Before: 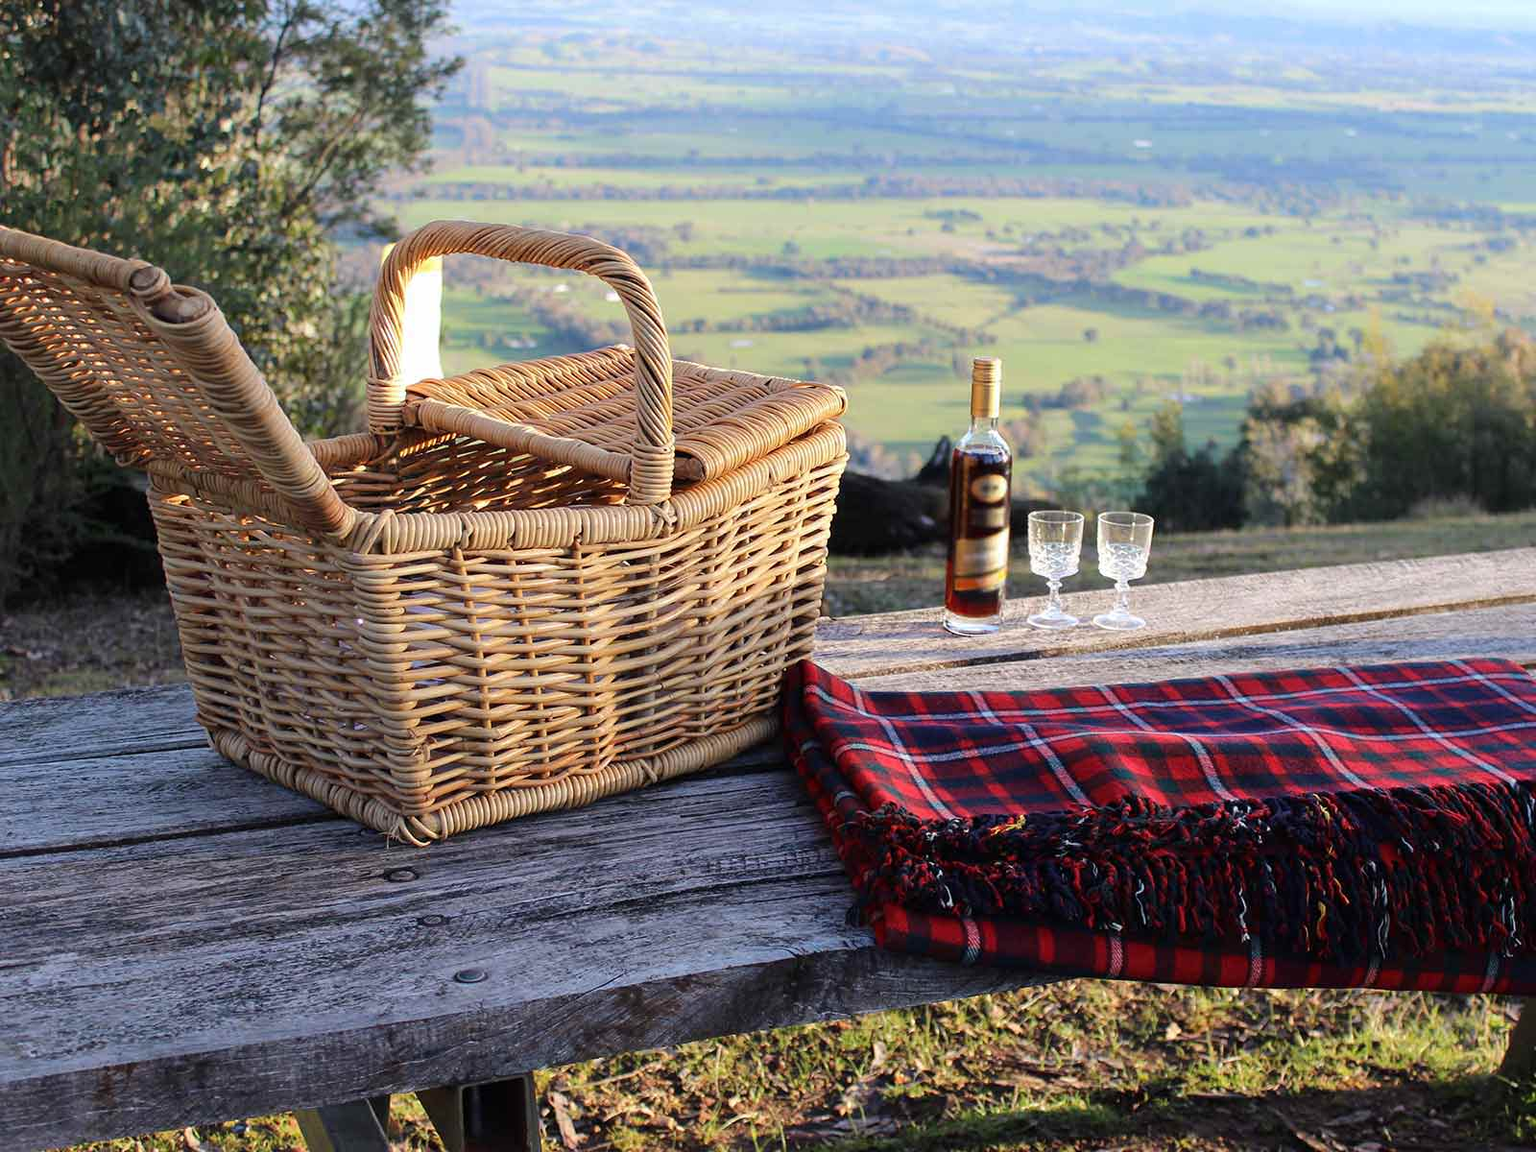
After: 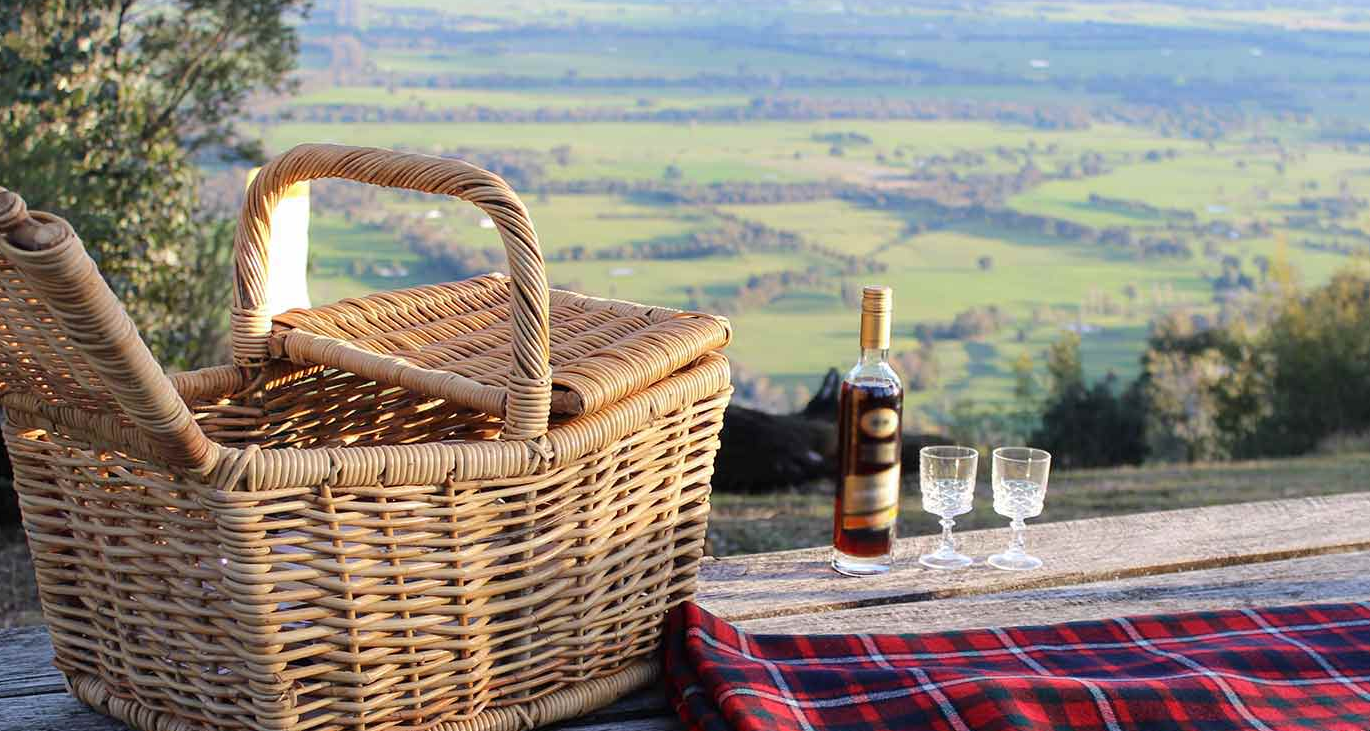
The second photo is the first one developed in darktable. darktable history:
crop and rotate: left 9.446%, top 7.196%, right 4.903%, bottom 31.823%
